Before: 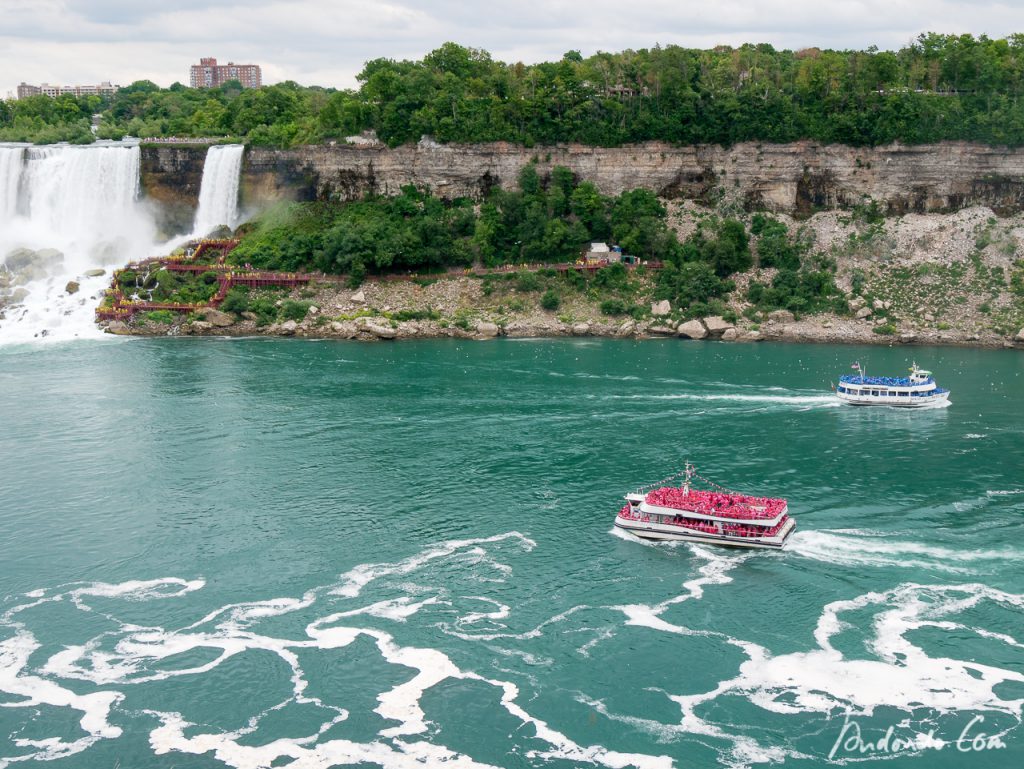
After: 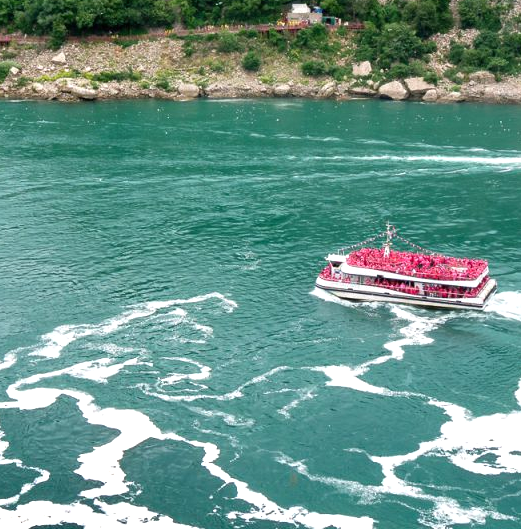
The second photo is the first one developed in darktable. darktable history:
exposure: black level correction 0, exposure 0.5 EV, compensate highlight preservation false
shadows and highlights: shadows 60, soften with gaussian
crop and rotate: left 29.237%, top 31.152%, right 19.807%
